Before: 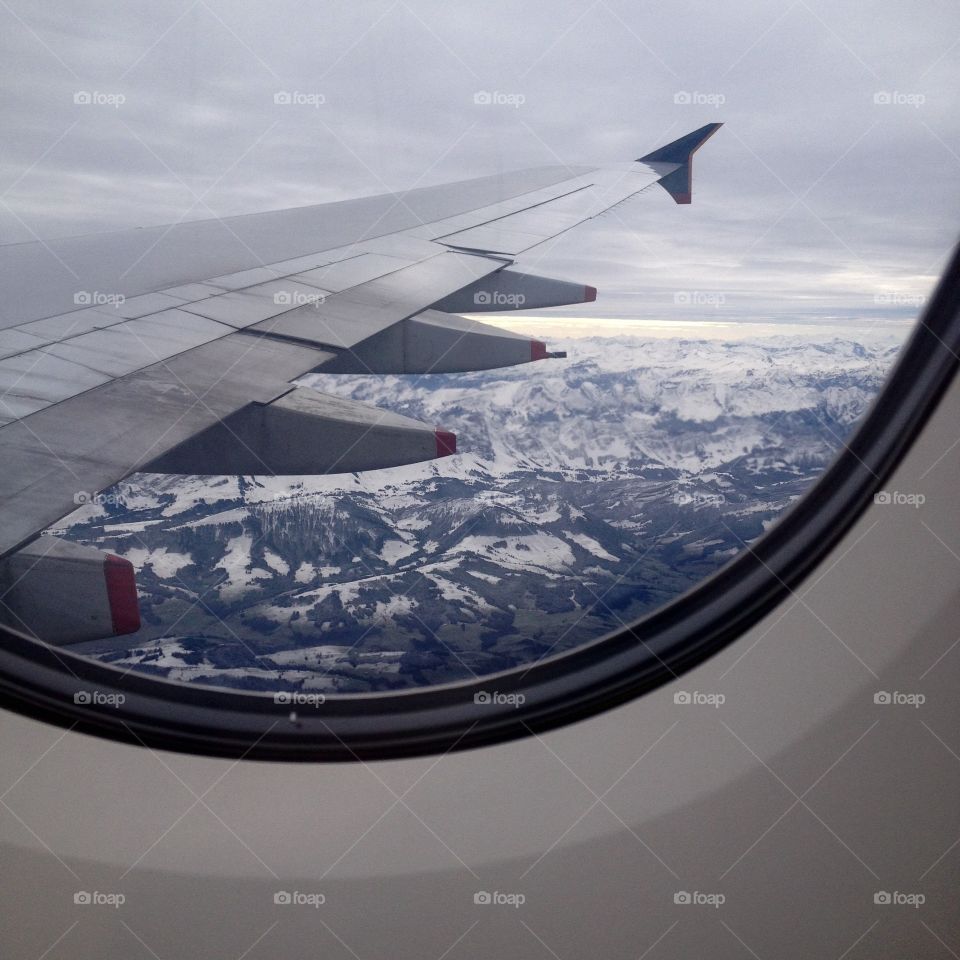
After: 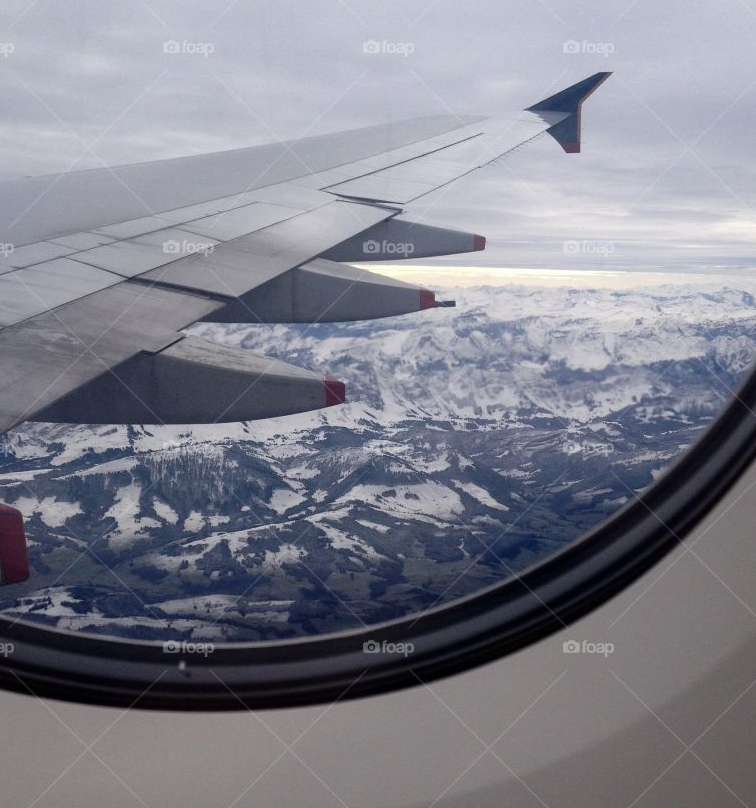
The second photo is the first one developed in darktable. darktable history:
crop: left 11.589%, top 5.396%, right 9.587%, bottom 10.432%
